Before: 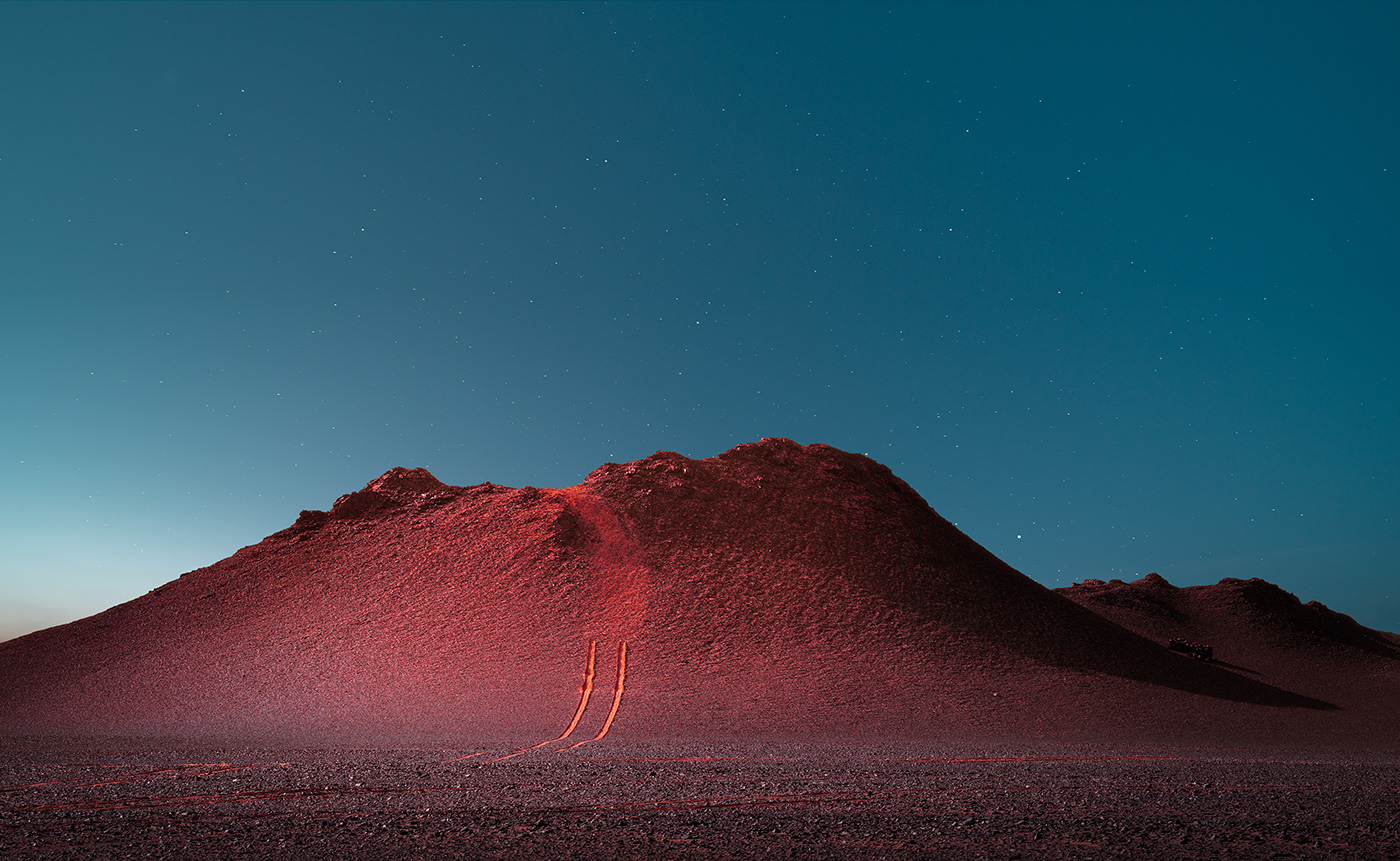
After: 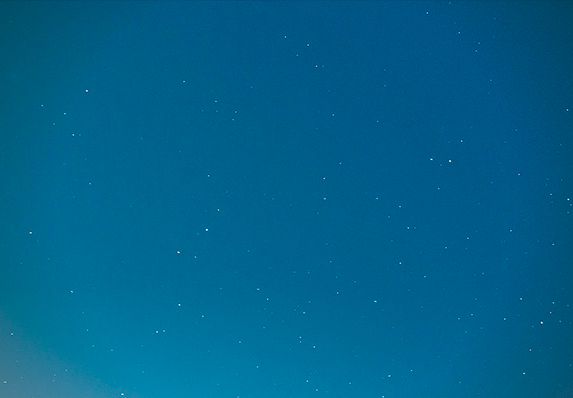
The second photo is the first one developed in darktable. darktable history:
local contrast: highlights 5%, shadows 4%, detail 134%
shadows and highlights: shadows 32.33, highlights -31.67, soften with gaussian
contrast brightness saturation: contrast 0.067, brightness -0.142, saturation 0.108
exposure: exposure 0.634 EV, compensate highlight preservation false
color balance rgb: linear chroma grading › global chroma 9.724%, perceptual saturation grading › global saturation 14.334%, perceptual saturation grading › highlights -25.313%, perceptual saturation grading › shadows 29.588%, global vibrance 33.719%
vignetting: fall-off radius 60.84%, unbound false
crop and rotate: left 11.165%, top 0.092%, right 47.875%, bottom 53.641%
